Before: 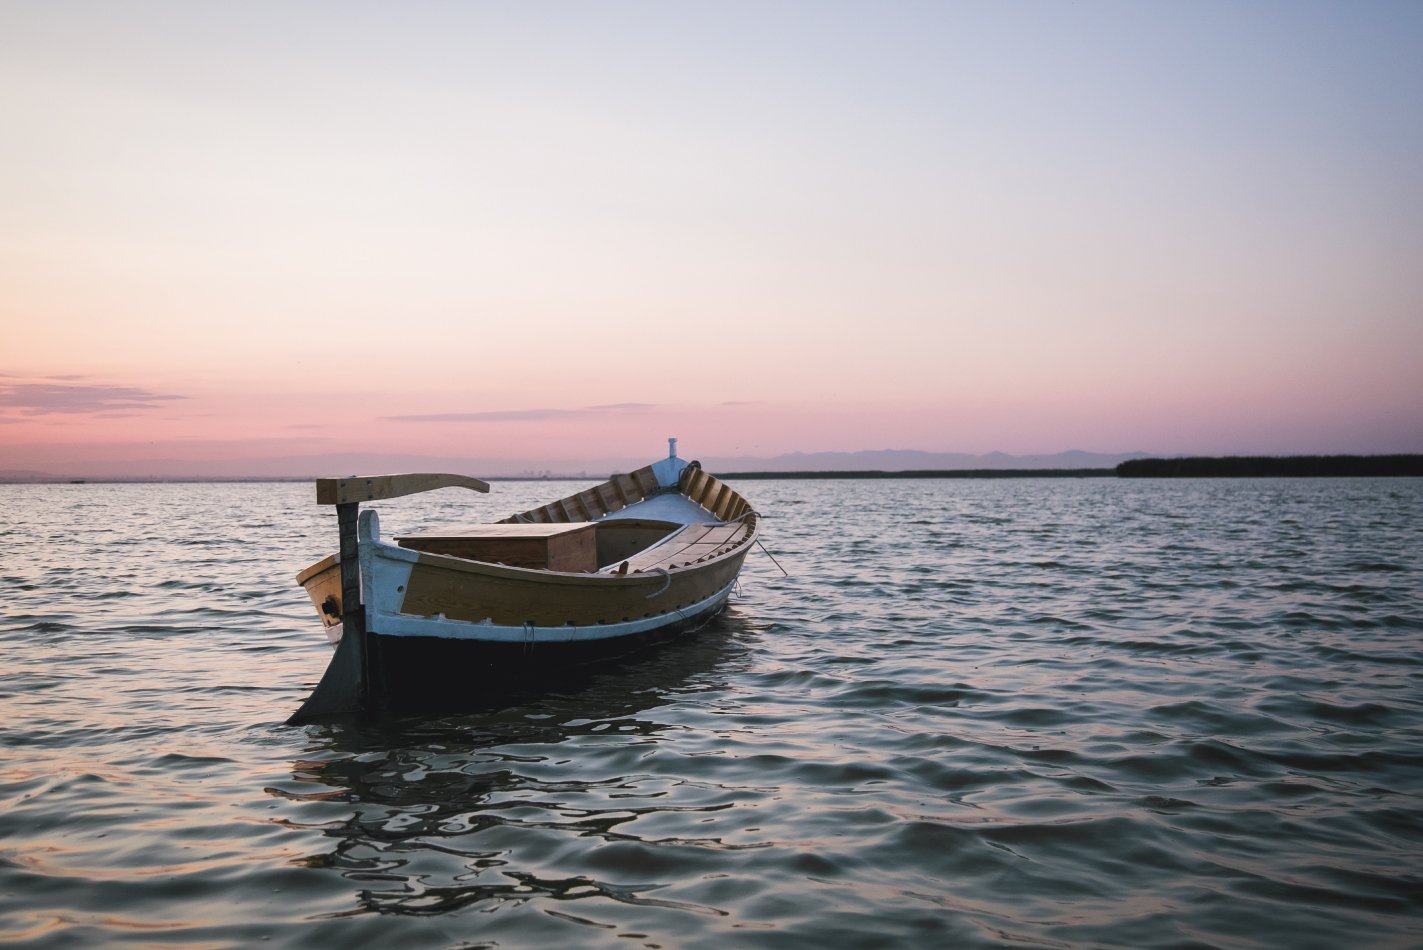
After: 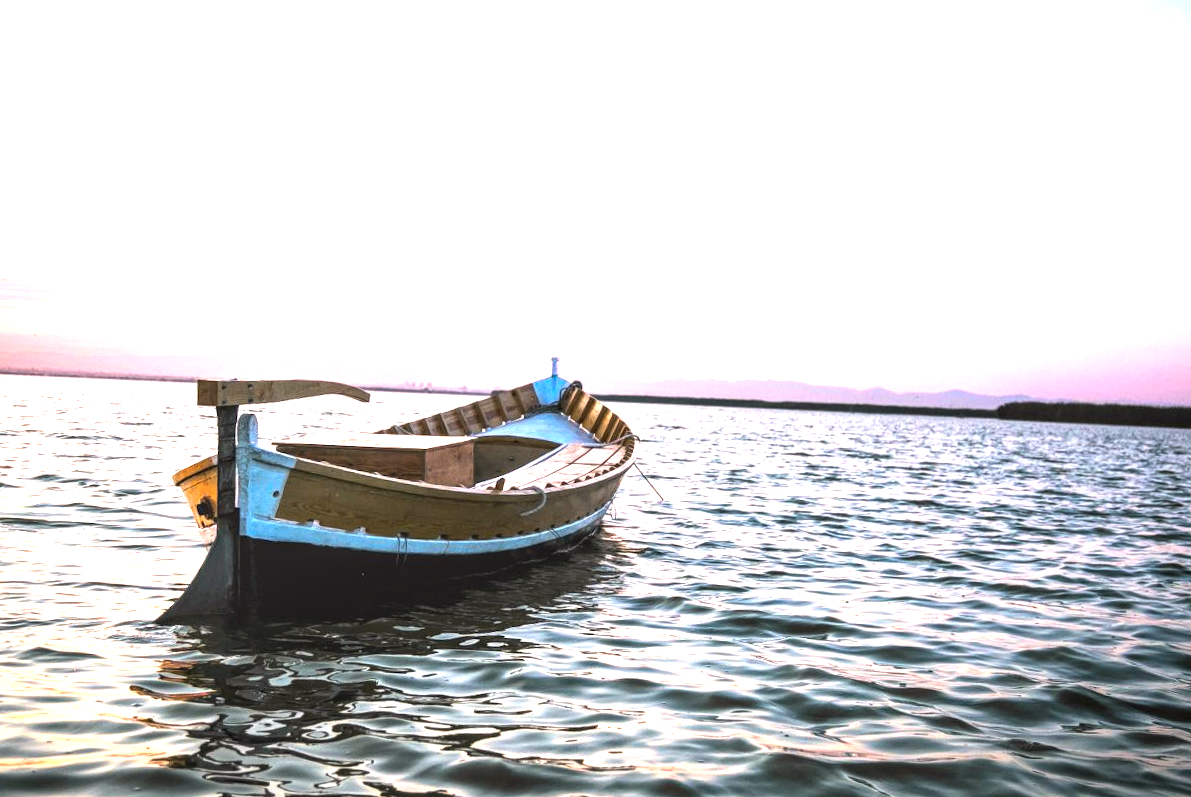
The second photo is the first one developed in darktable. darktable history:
color balance rgb: power › chroma 0.656%, power › hue 60°, highlights gain › chroma 1.07%, highlights gain › hue 60.06°, linear chroma grading › shadows -39.691%, linear chroma grading › highlights 39.581%, linear chroma grading › global chroma 44.511%, linear chroma grading › mid-tones -29.849%, perceptual saturation grading › global saturation -2.487%, perceptual saturation grading › highlights -7.019%, perceptual saturation grading › mid-tones 8.141%, perceptual saturation grading › shadows 2.87%, perceptual brilliance grading › highlights 11.667%, global vibrance 2.163%
exposure: black level correction 0, exposure 1.098 EV, compensate highlight preservation false
crop and rotate: angle -2.92°, left 5.305%, top 5.21%, right 4.709%, bottom 4.498%
contrast brightness saturation: contrast -0.011, brightness -0.007, saturation 0.038
local contrast: detail 160%
